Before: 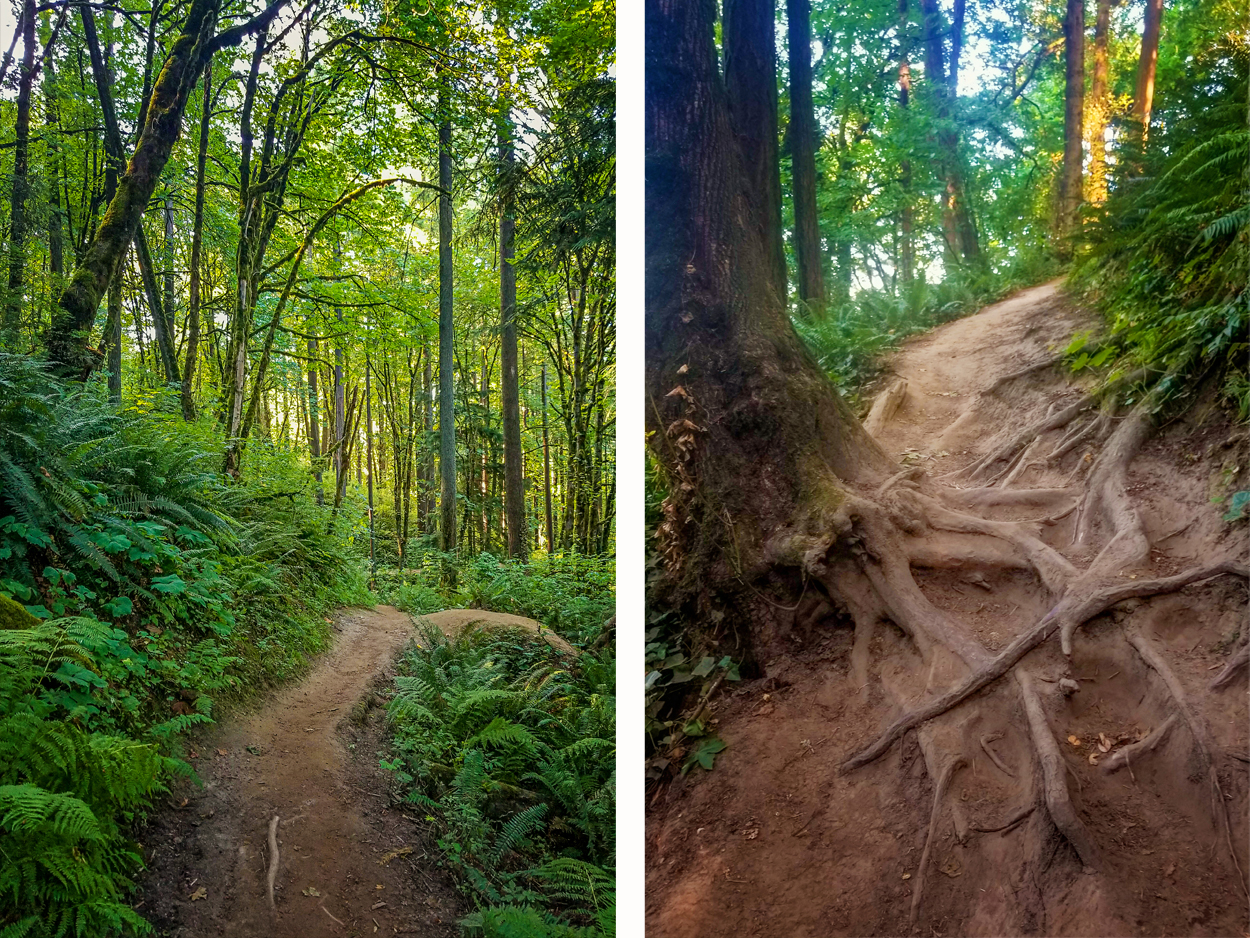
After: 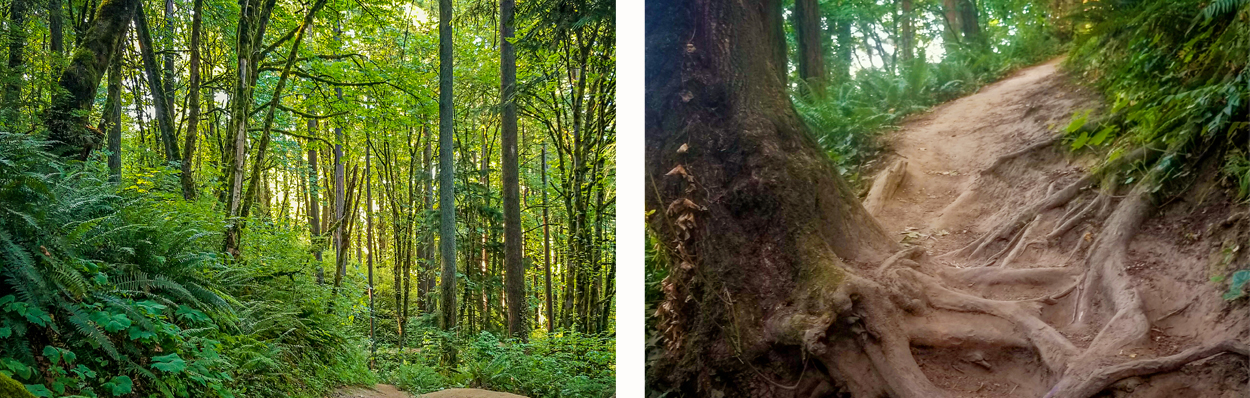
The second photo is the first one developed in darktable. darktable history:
crop and rotate: top 23.644%, bottom 33.911%
